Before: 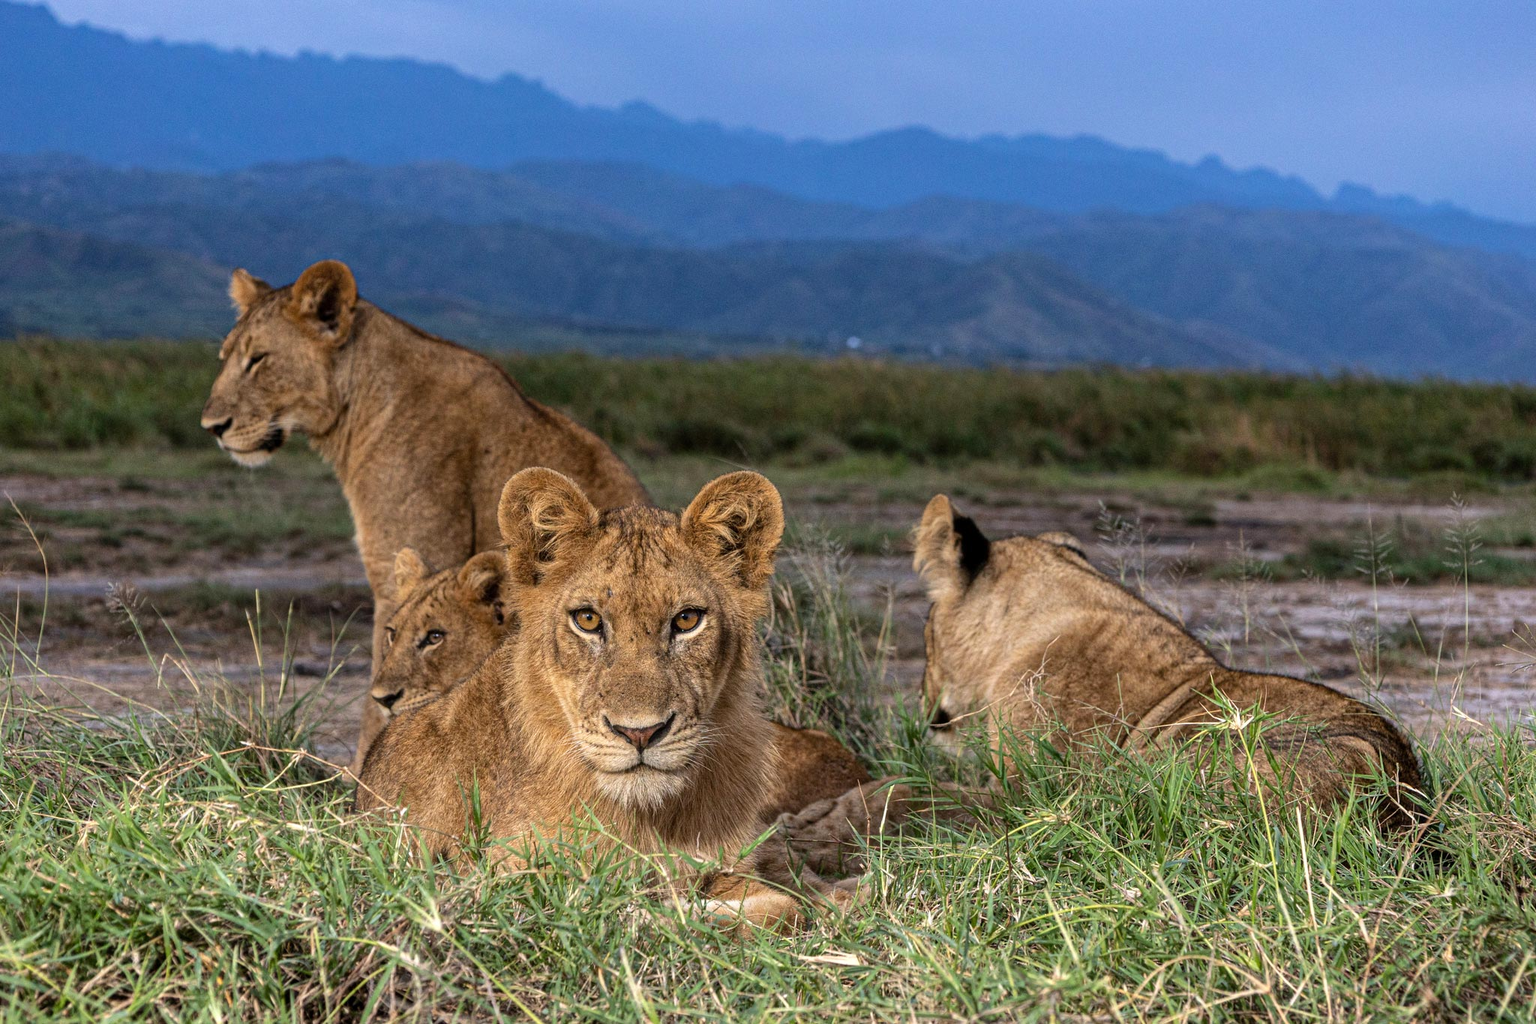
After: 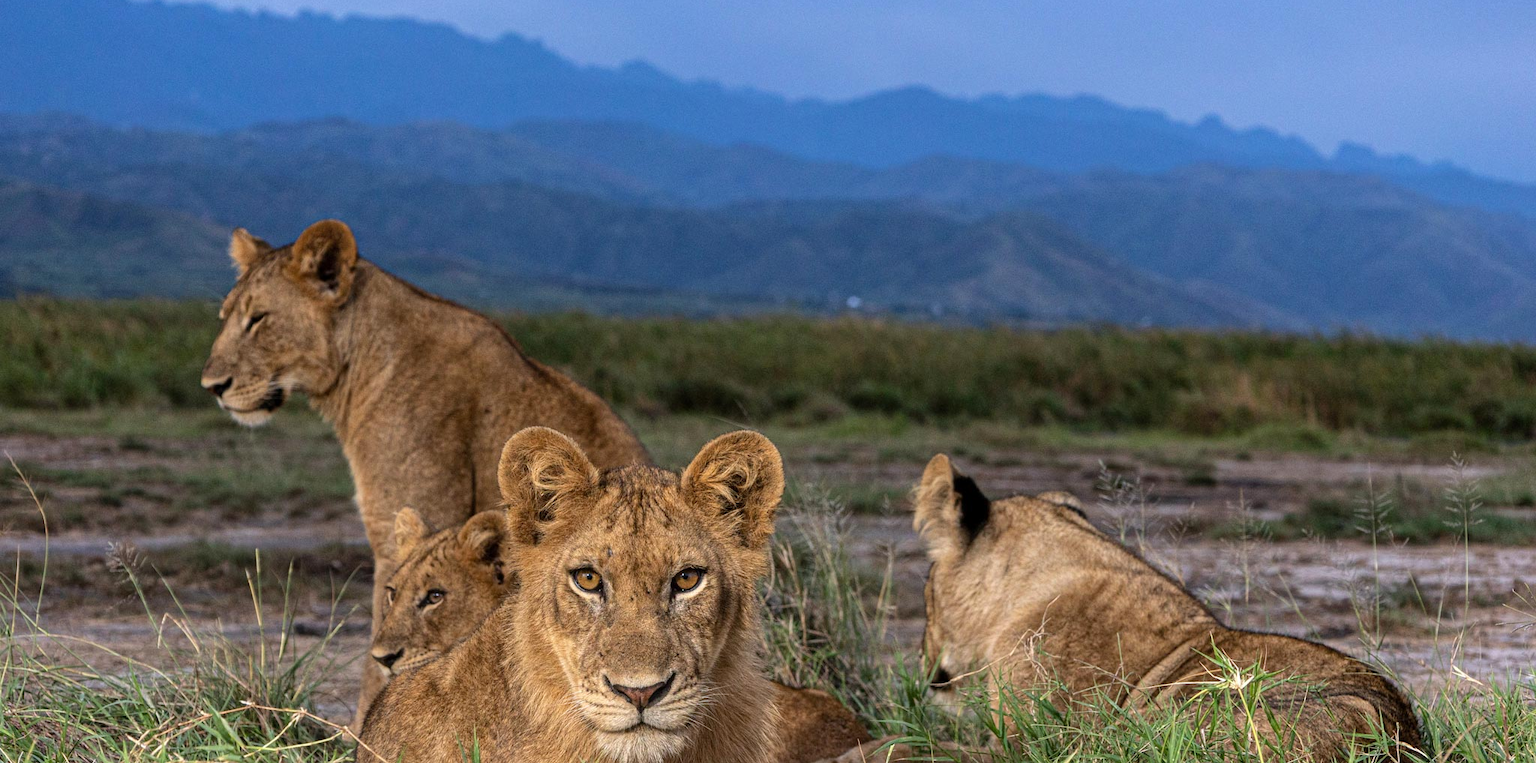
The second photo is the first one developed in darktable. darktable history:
crop: top 3.967%, bottom 21.415%
